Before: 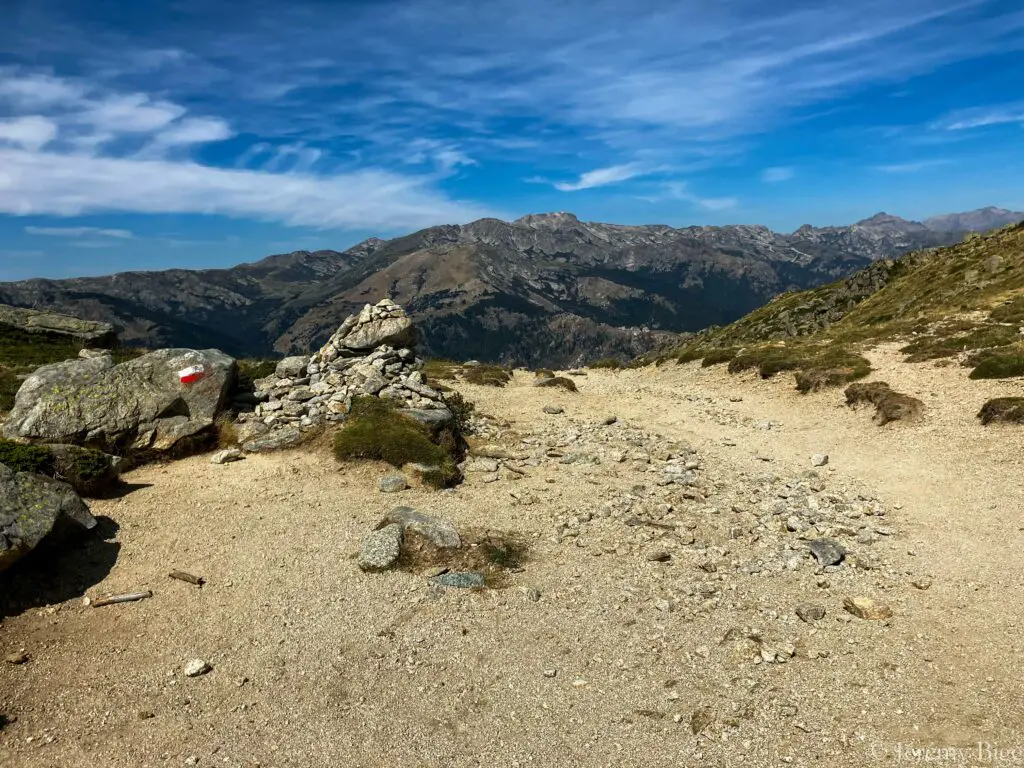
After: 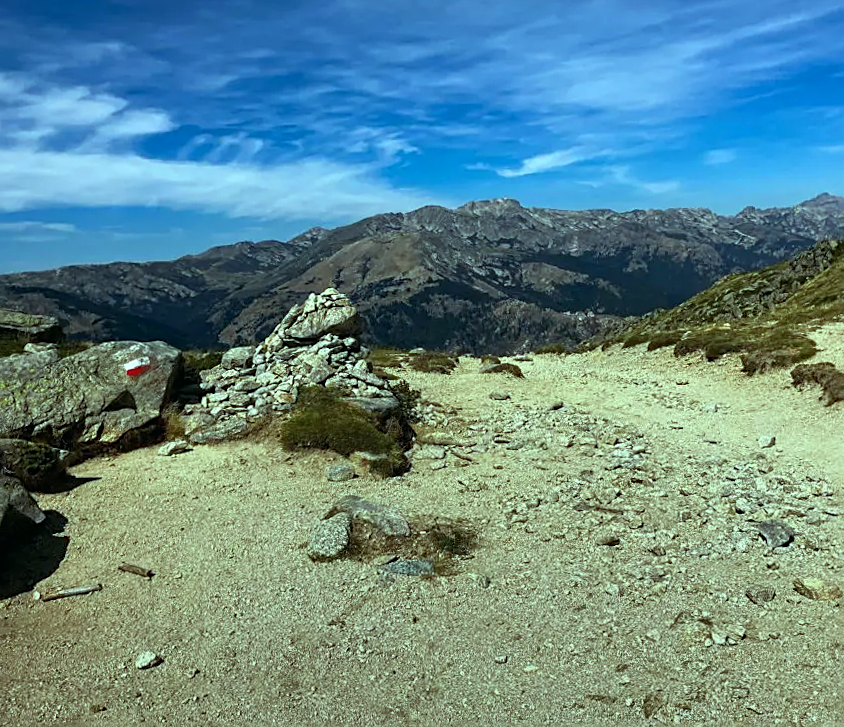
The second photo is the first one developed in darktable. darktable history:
sharpen: on, module defaults
color balance: mode lift, gamma, gain (sRGB), lift [0.997, 0.979, 1.021, 1.011], gamma [1, 1.084, 0.916, 0.998], gain [1, 0.87, 1.13, 1.101], contrast 4.55%, contrast fulcrum 38.24%, output saturation 104.09%
crop and rotate: angle 1°, left 4.281%, top 0.642%, right 11.383%, bottom 2.486%
graduated density: rotation -180°, offset 27.42
levels: mode automatic, black 0.023%, white 99.97%, levels [0.062, 0.494, 0.925]
